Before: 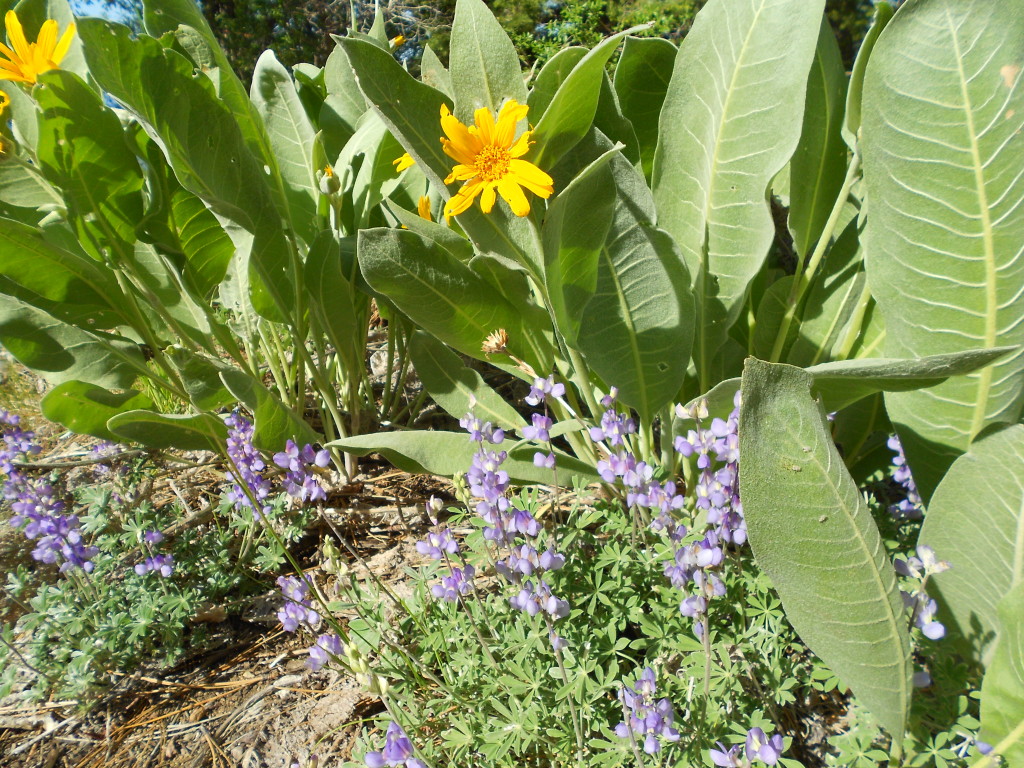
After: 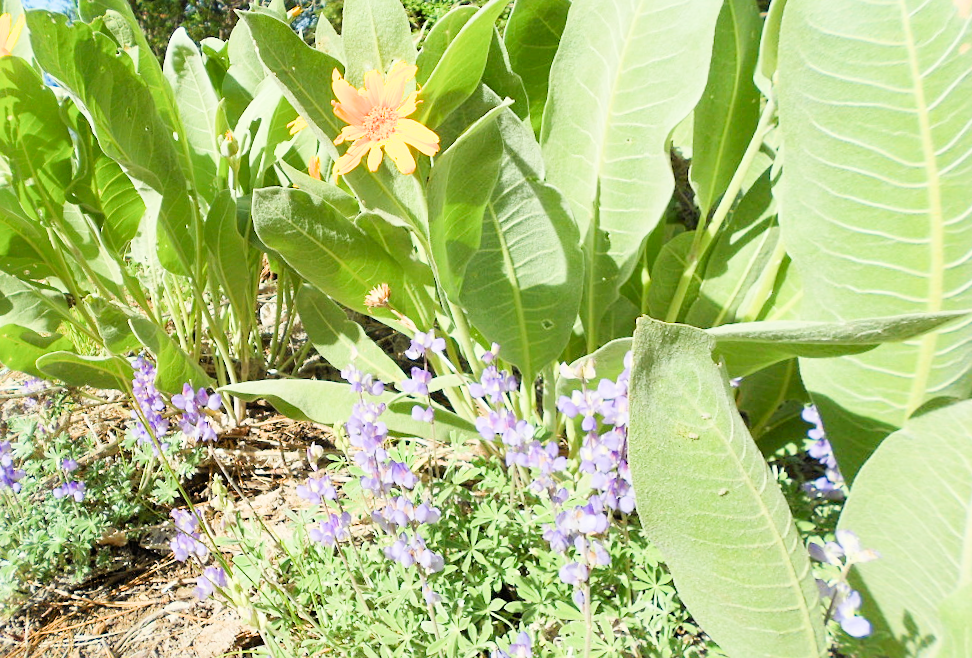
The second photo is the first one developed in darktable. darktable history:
exposure: black level correction 0.001, exposure 1.398 EV, compensate exposure bias true, compensate highlight preservation false
filmic rgb: black relative exposure -7.65 EV, white relative exposure 4.56 EV, hardness 3.61
rotate and perspective: rotation 1.69°, lens shift (vertical) -0.023, lens shift (horizontal) -0.291, crop left 0.025, crop right 0.988, crop top 0.092, crop bottom 0.842
sharpen: amount 0.2
crop and rotate: left 3.238%
